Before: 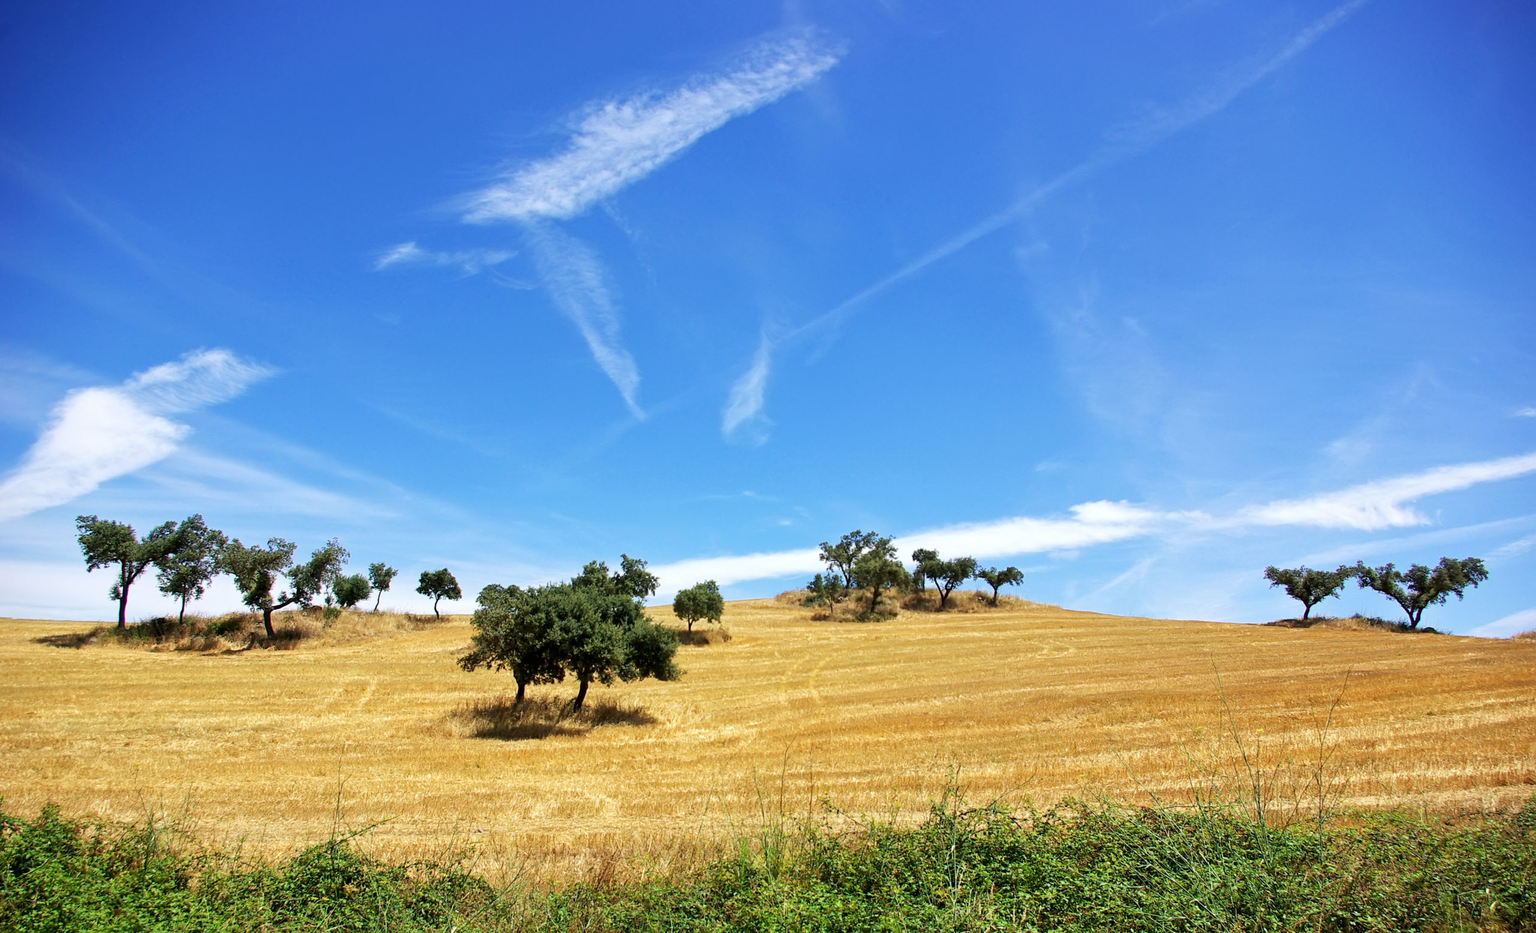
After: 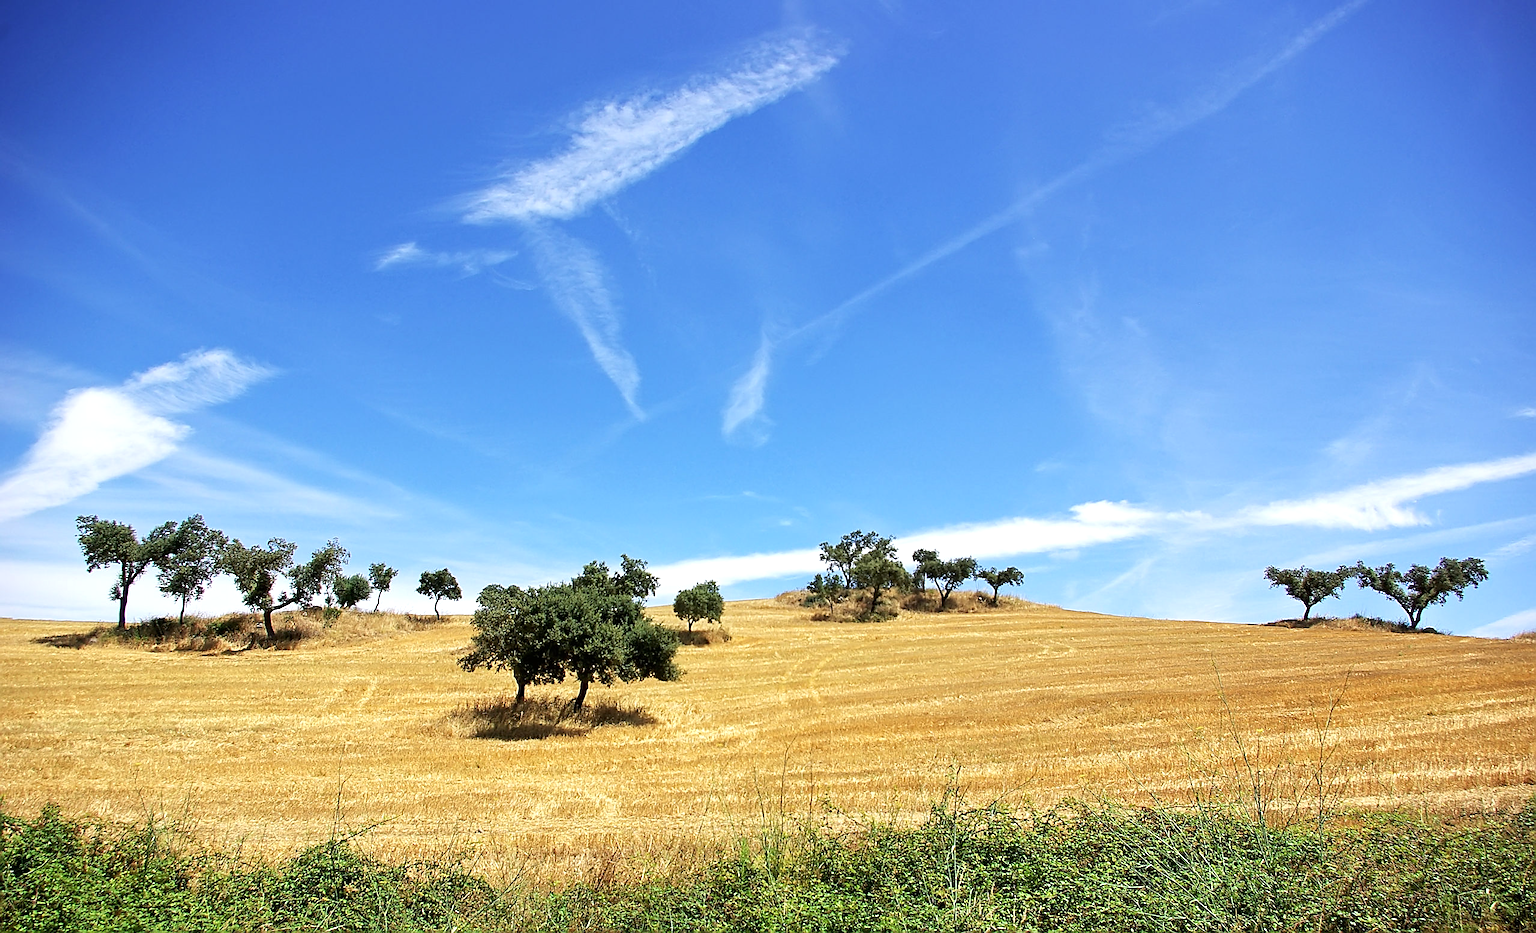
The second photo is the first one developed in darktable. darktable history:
exposure: exposure 0.21 EV, compensate highlight preservation false
sharpen: radius 1.402, amount 1.249, threshold 0.728
contrast brightness saturation: saturation -0.064
